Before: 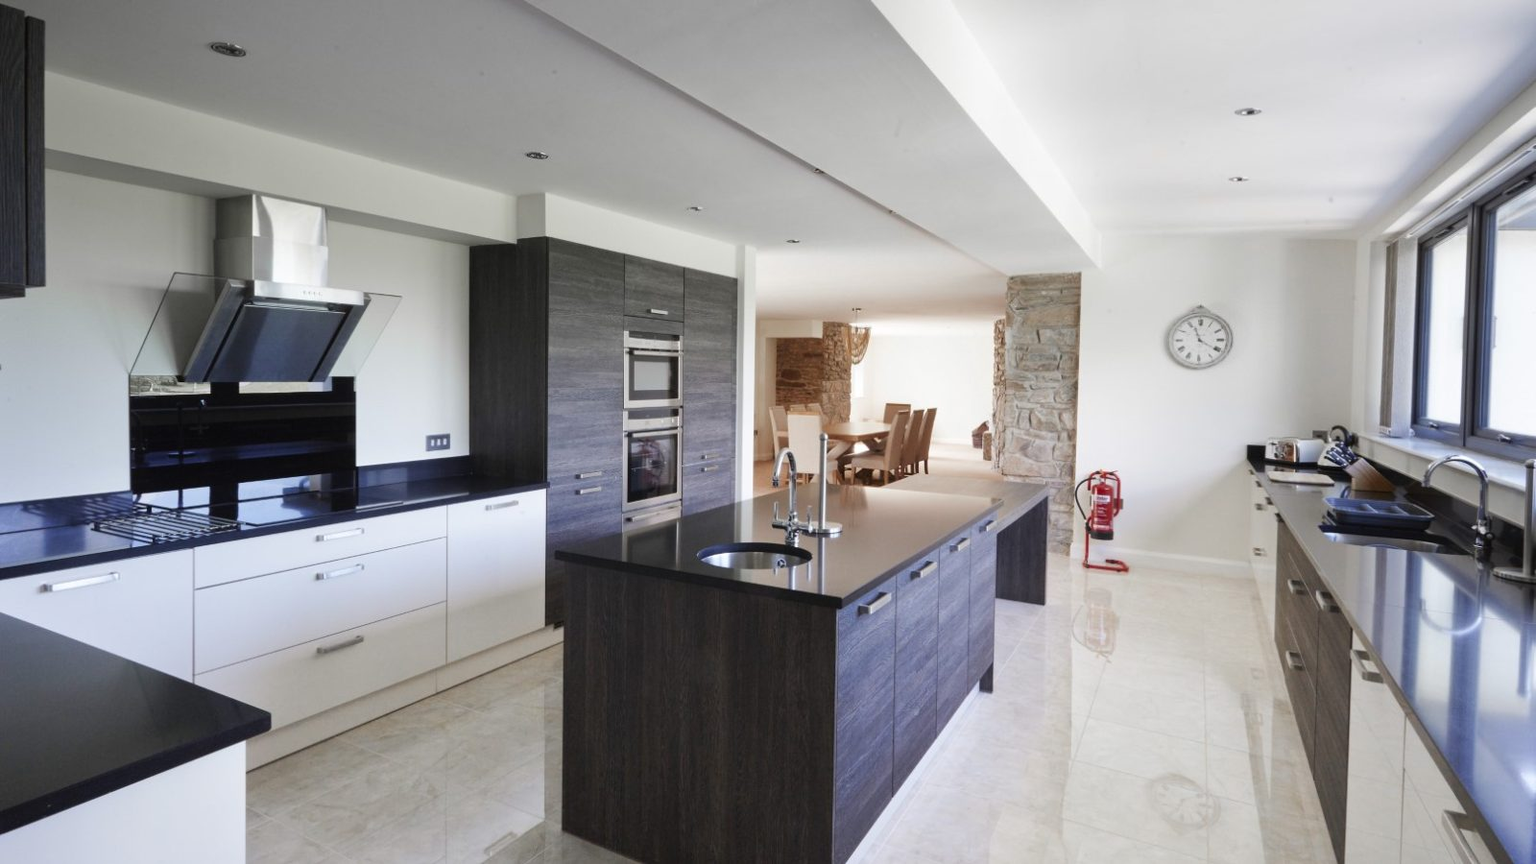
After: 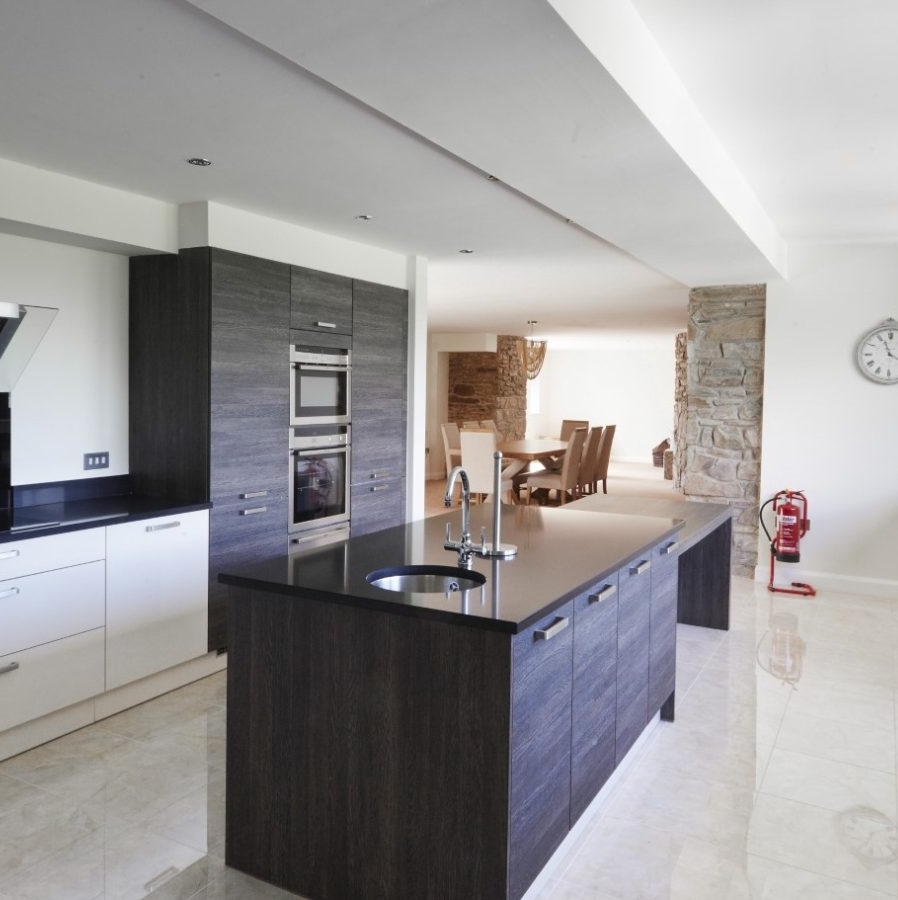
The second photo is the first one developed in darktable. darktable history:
crop and rotate: left 22.506%, right 21.347%
